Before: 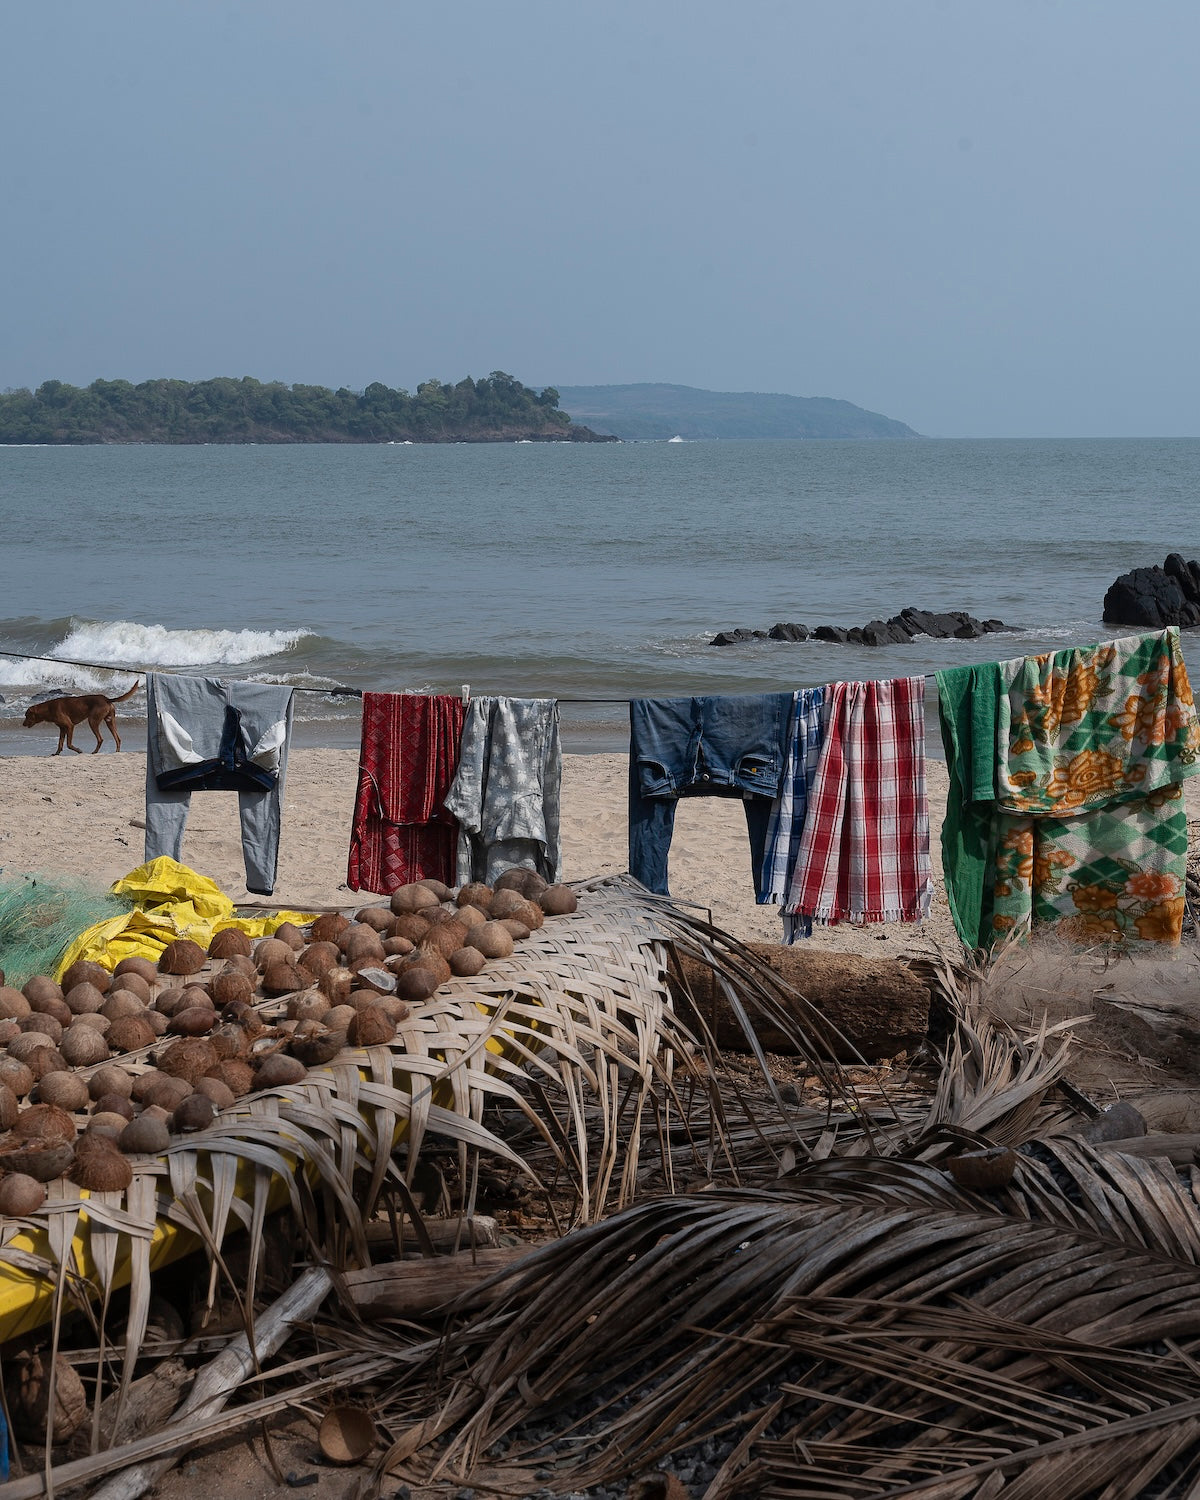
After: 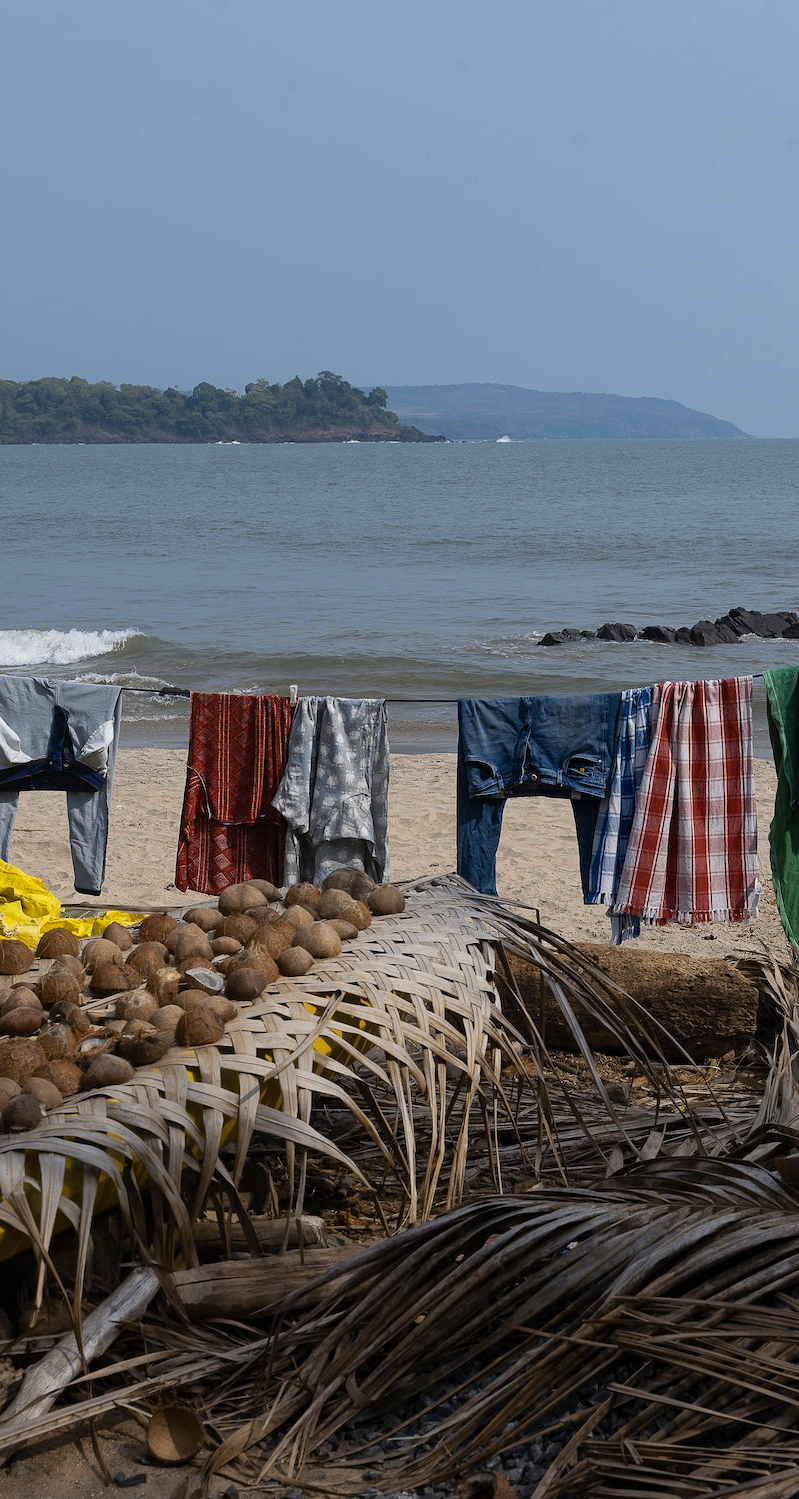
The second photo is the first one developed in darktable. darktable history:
color contrast: green-magenta contrast 0.85, blue-yellow contrast 1.25, unbound 0
crop and rotate: left 14.385%, right 18.948%
